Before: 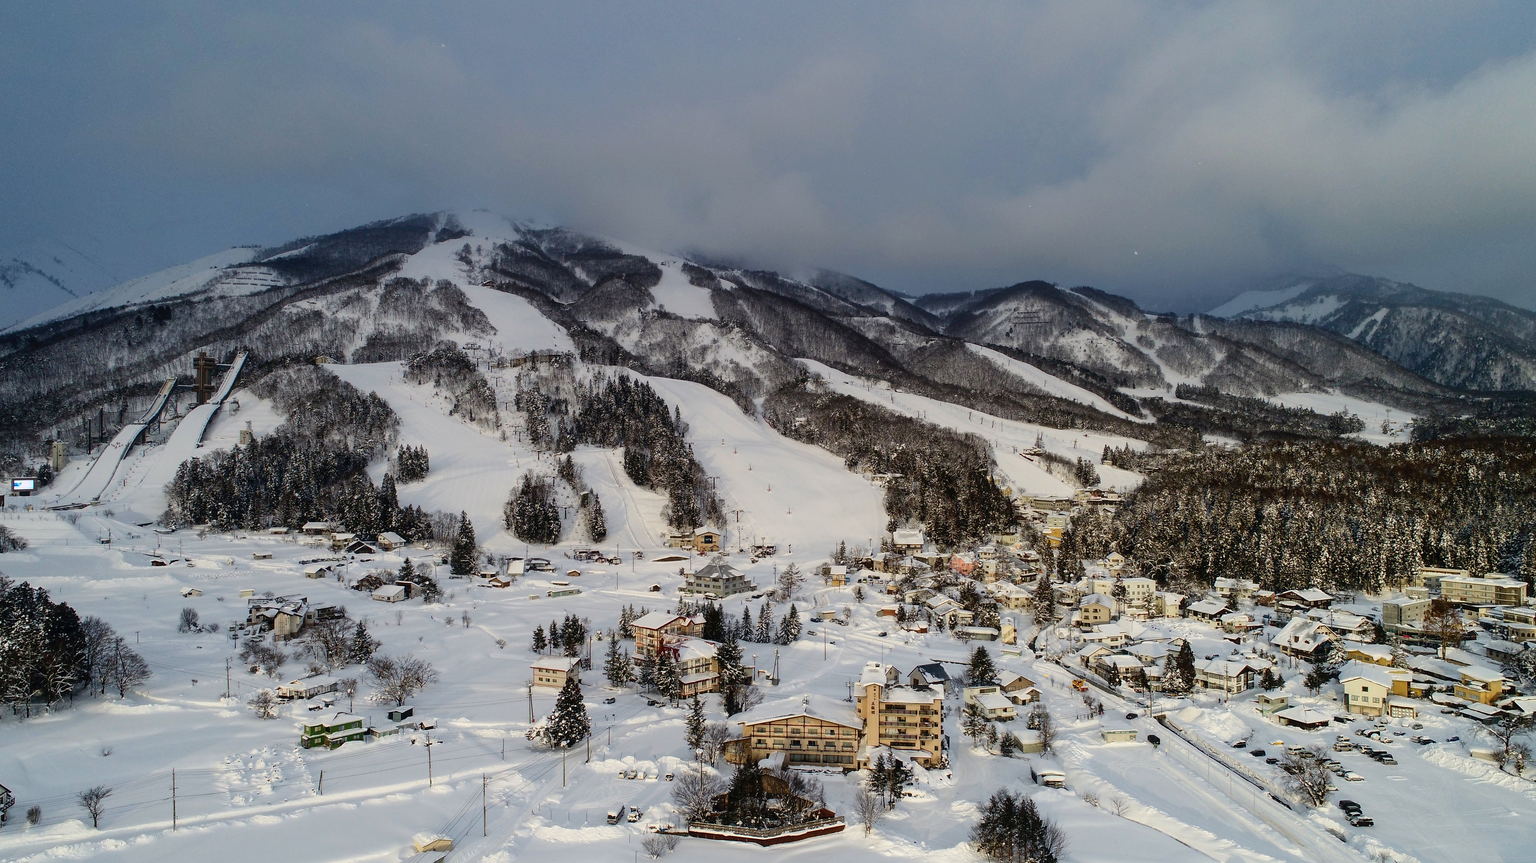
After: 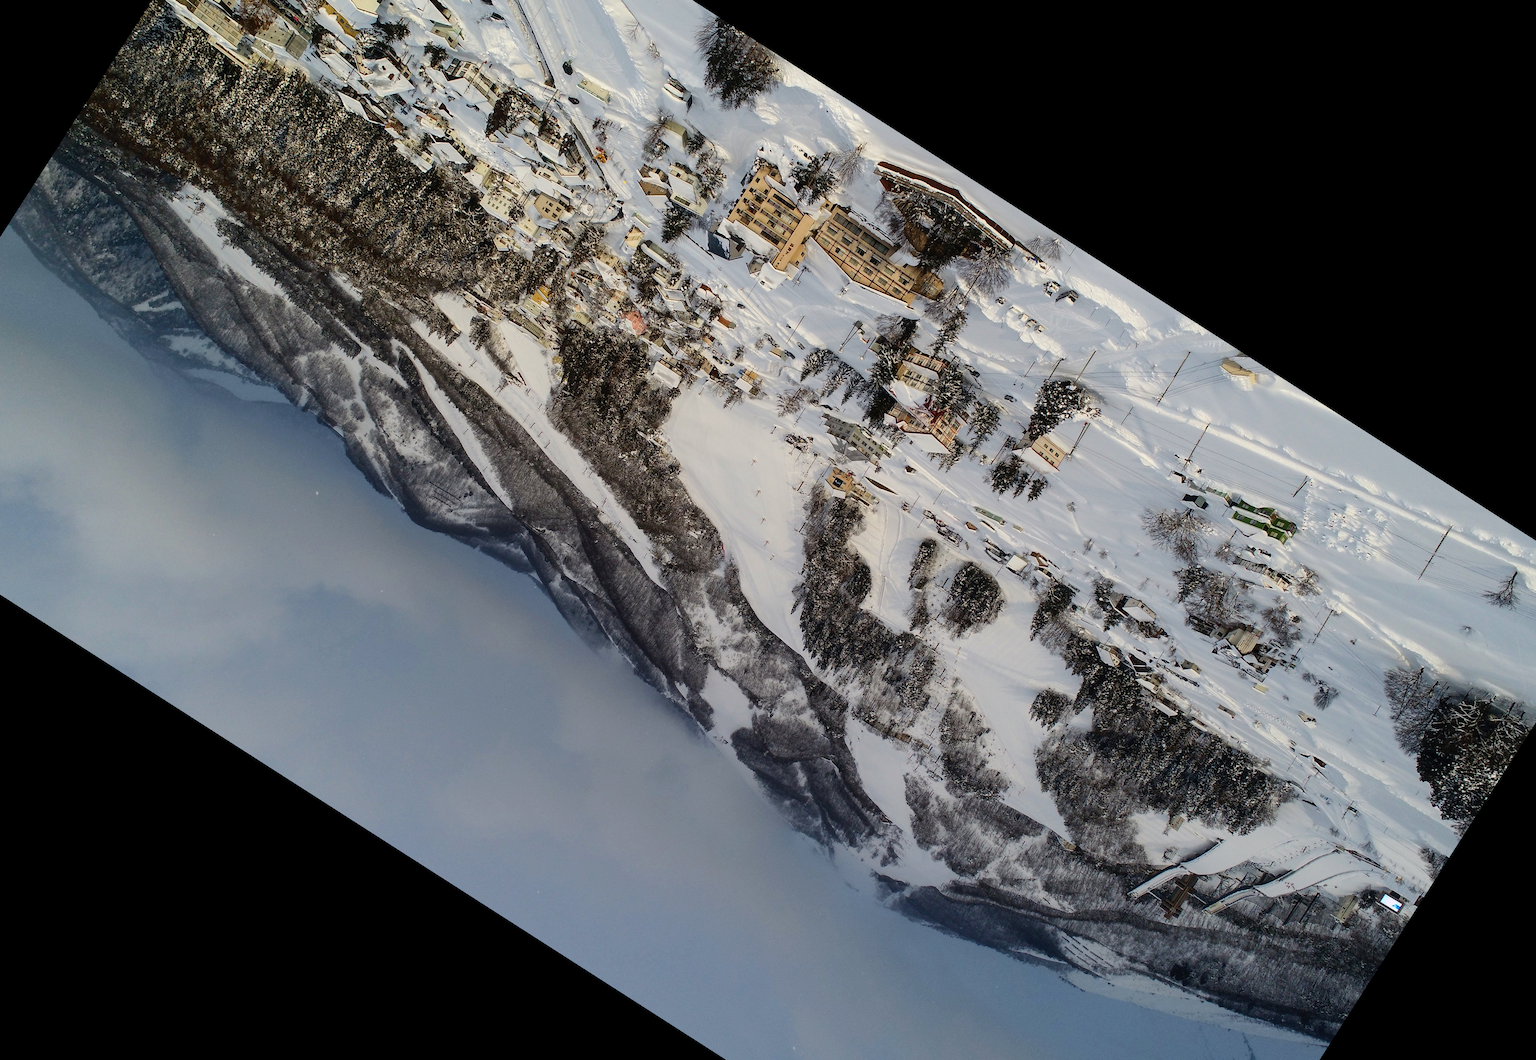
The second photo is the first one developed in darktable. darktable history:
tone equalizer: edges refinement/feathering 500, mask exposure compensation -1.57 EV, preserve details no
crop and rotate: angle 147.35°, left 9.123%, top 15.583%, right 4.56%, bottom 16.991%
